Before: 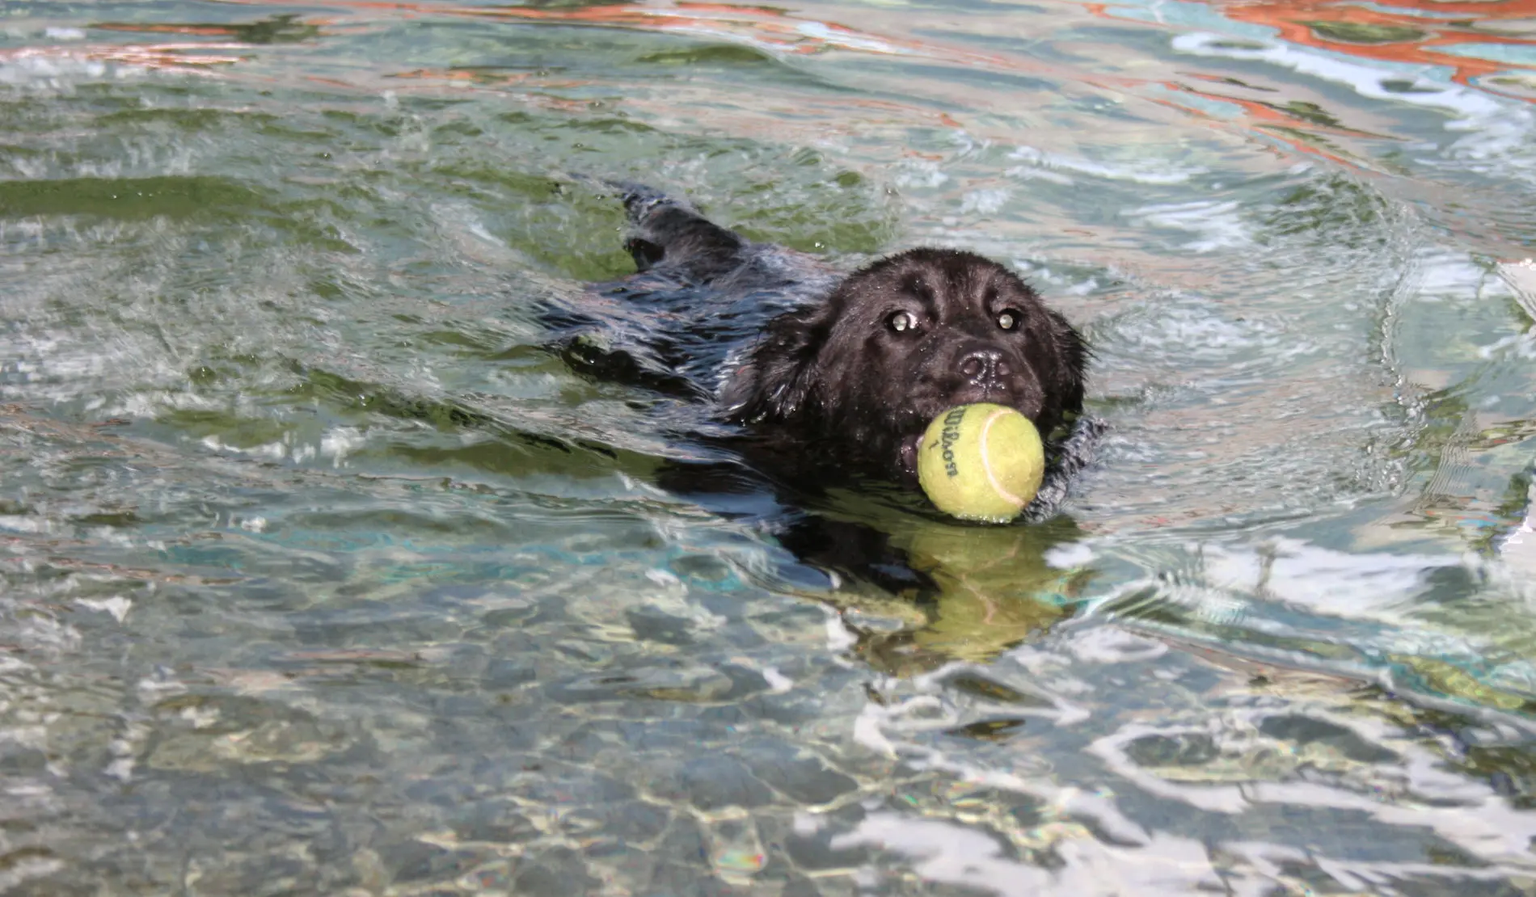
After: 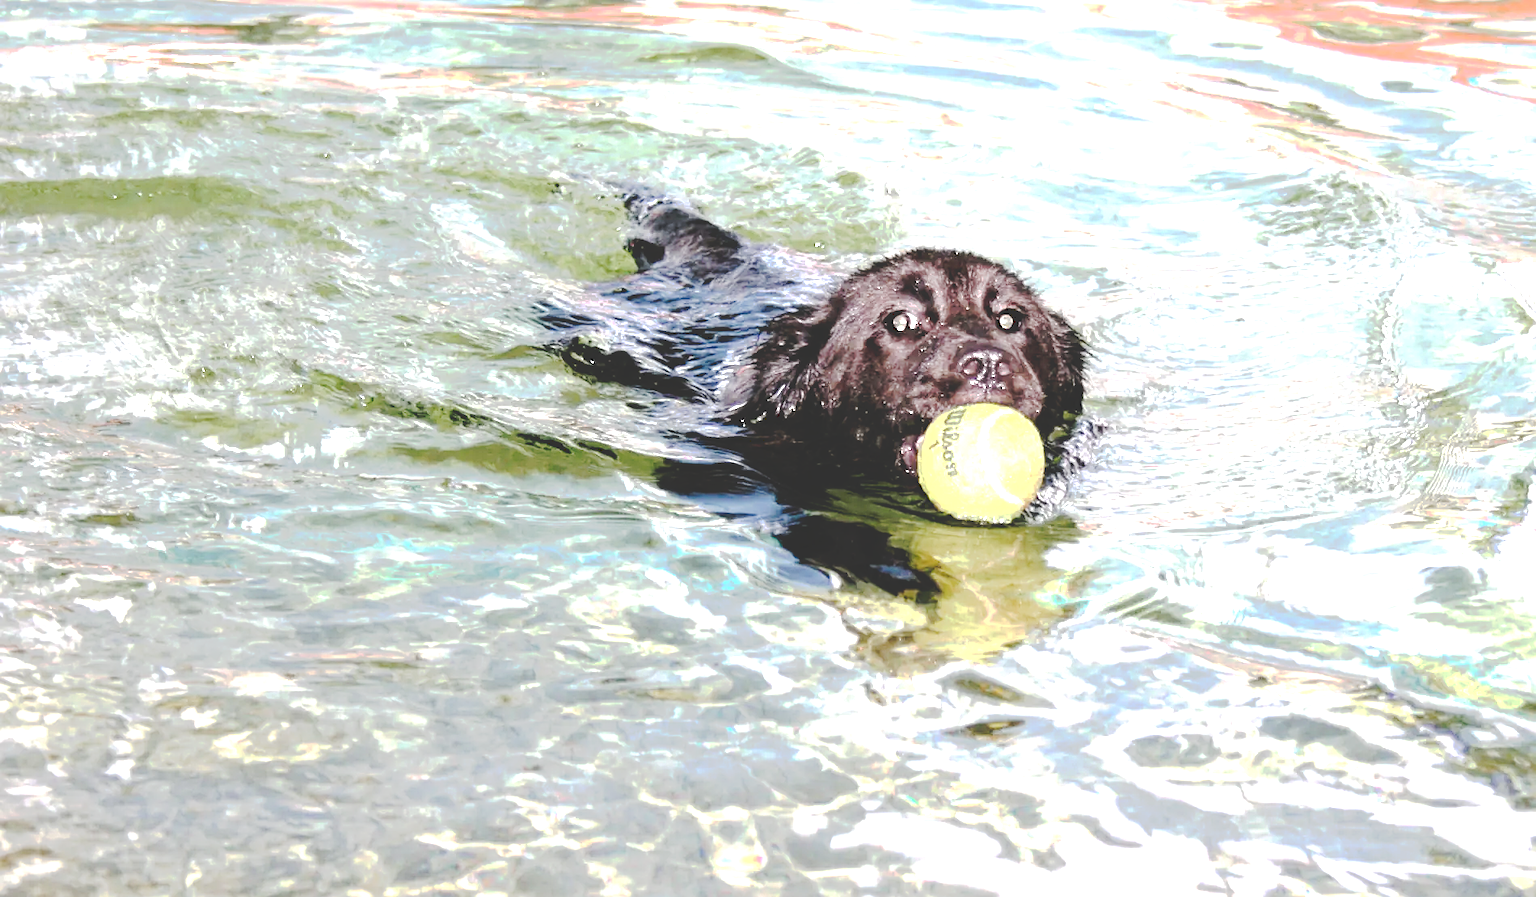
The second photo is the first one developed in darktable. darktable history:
tone curve: curves: ch0 [(0, 0) (0.003, 0.198) (0.011, 0.198) (0.025, 0.198) (0.044, 0.198) (0.069, 0.201) (0.1, 0.202) (0.136, 0.207) (0.177, 0.212) (0.224, 0.222) (0.277, 0.27) (0.335, 0.332) (0.399, 0.422) (0.468, 0.542) (0.543, 0.626) (0.623, 0.698) (0.709, 0.764) (0.801, 0.82) (0.898, 0.863) (1, 1)], preserve colors none
exposure: black level correction 0, exposure 1.45 EV, compensate exposure bias true, compensate highlight preservation false
sharpen: on, module defaults
white balance: emerald 1
